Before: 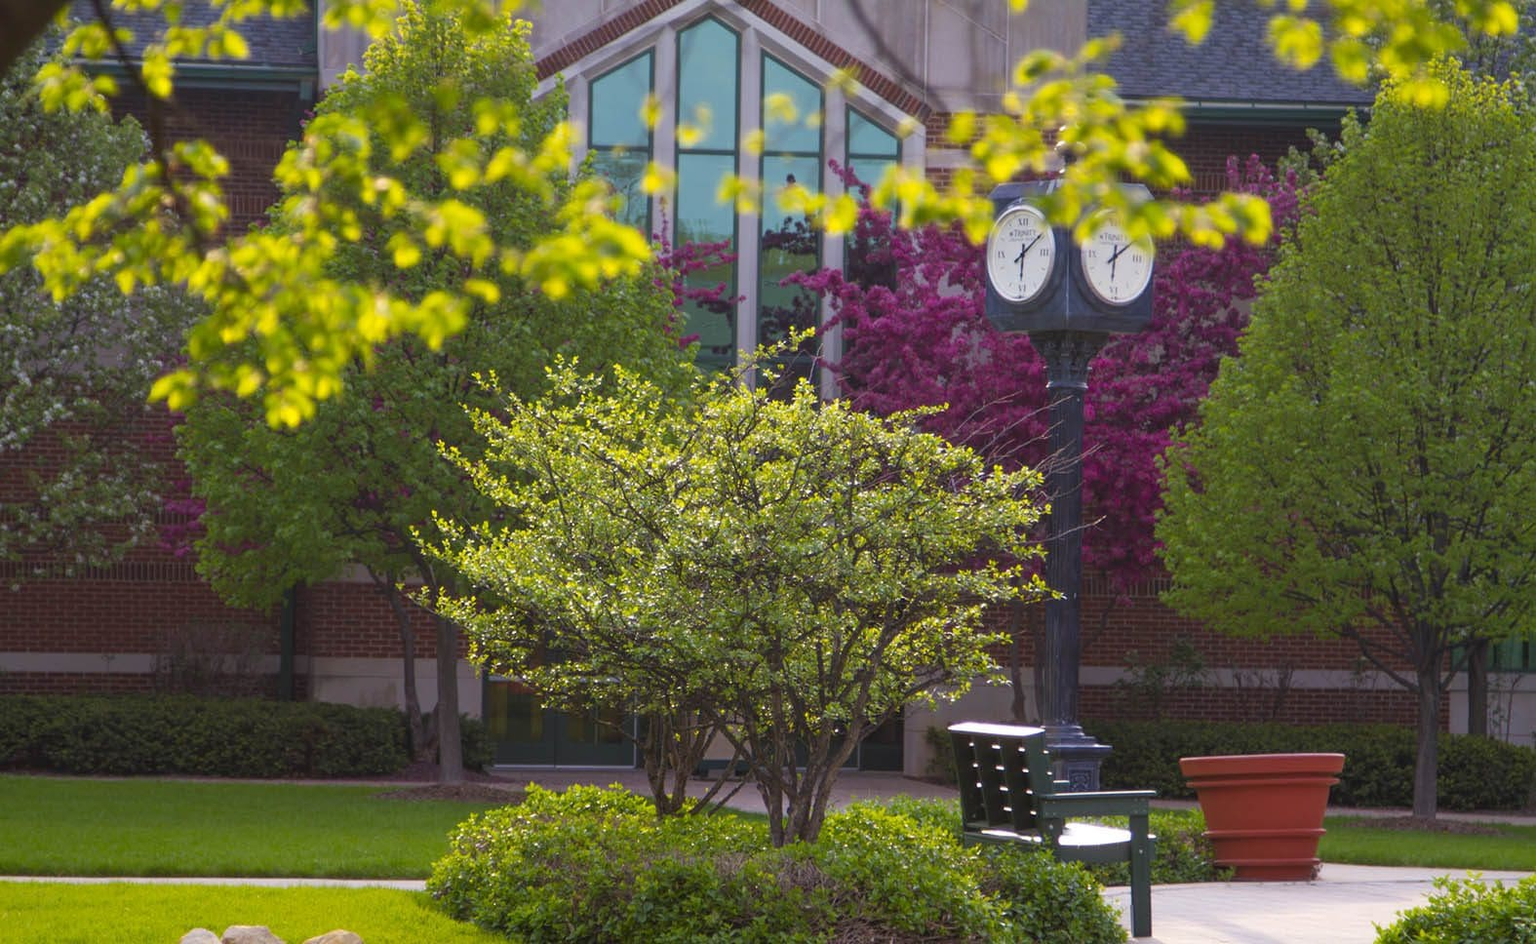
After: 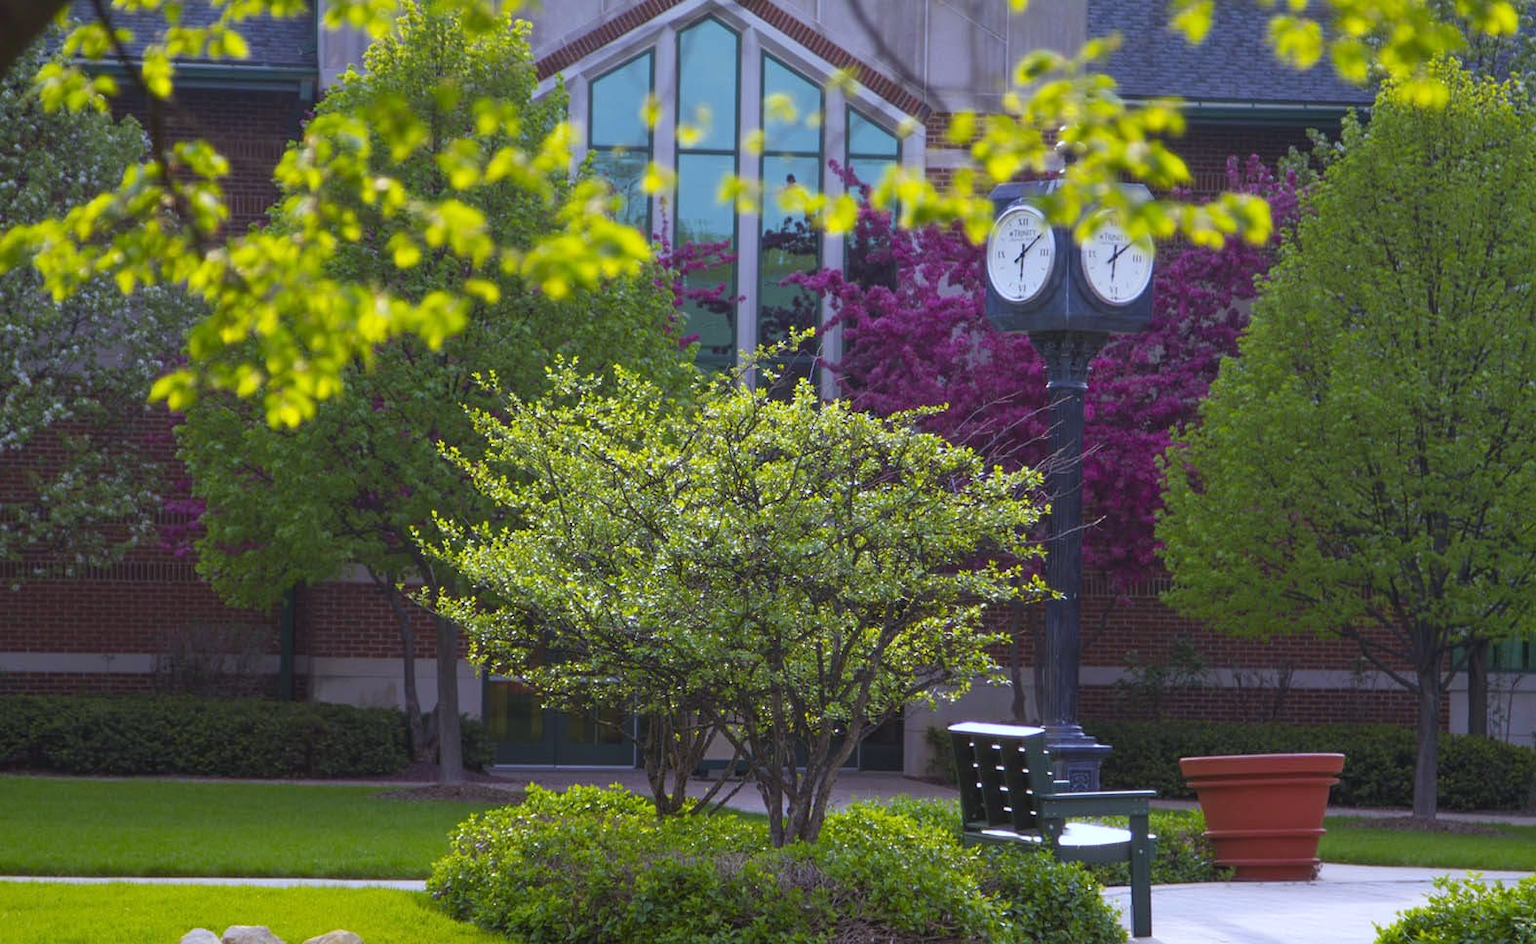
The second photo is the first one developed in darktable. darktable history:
color balance: mode lift, gamma, gain (sRGB)
white balance: red 0.926, green 1.003, blue 1.133
